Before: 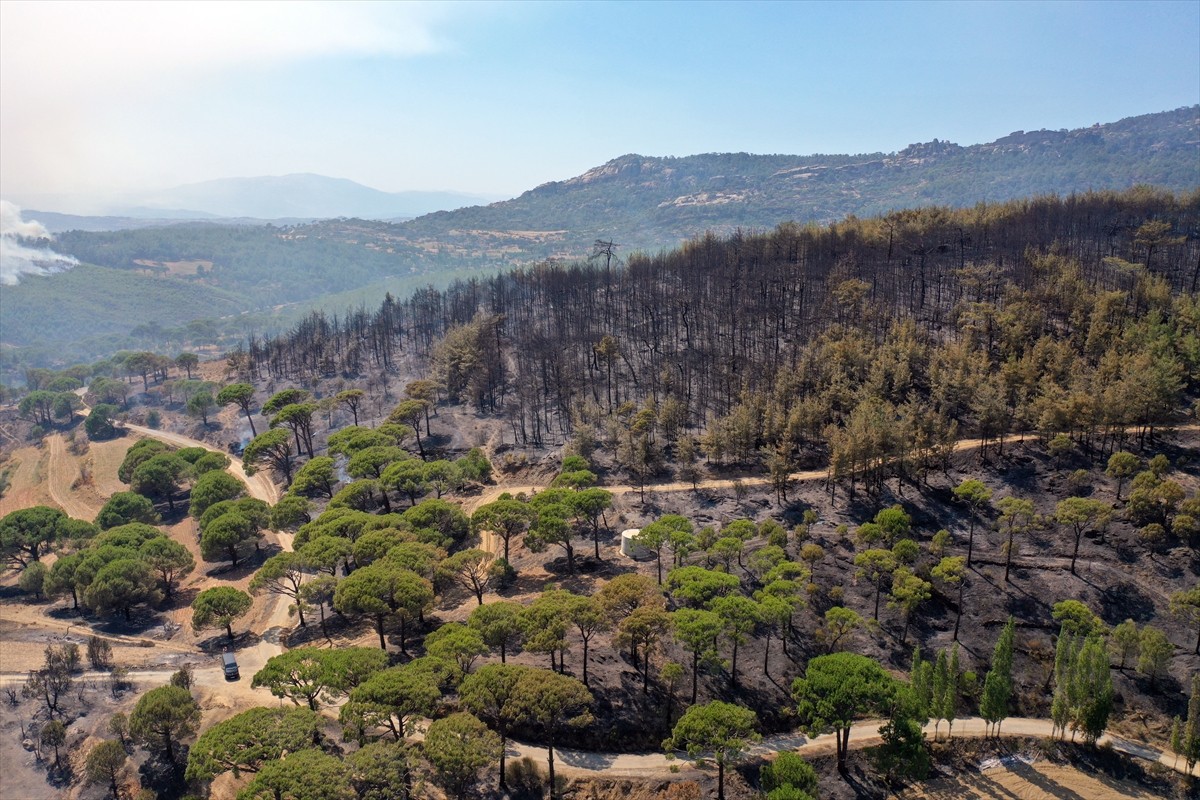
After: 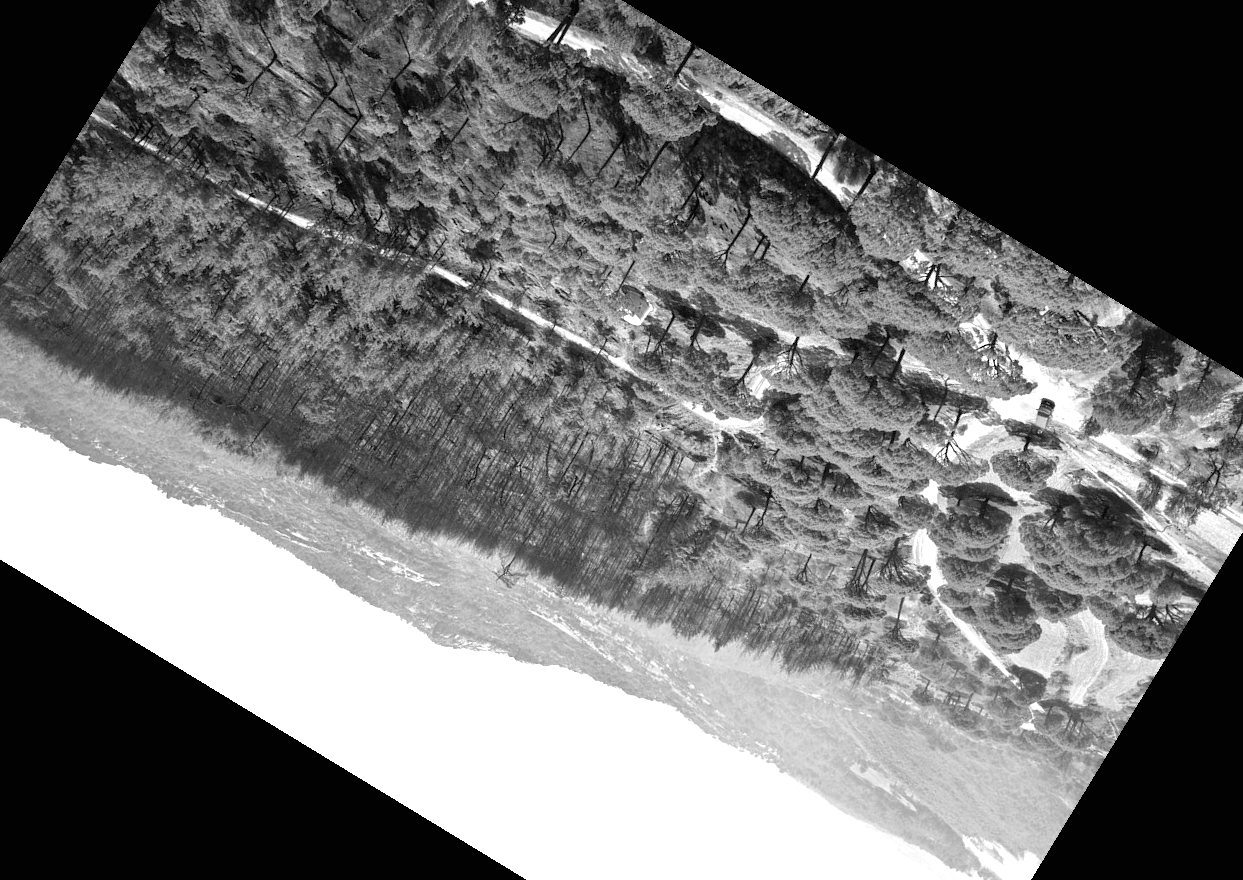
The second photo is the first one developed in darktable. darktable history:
crop and rotate: angle 148.68°, left 9.111%, top 15.603%, right 4.588%, bottom 17.041%
color calibration: illuminant as shot in camera, x 0.37, y 0.382, temperature 4313.32 K
exposure: black level correction 0, exposure 1.1 EV, compensate exposure bias true, compensate highlight preservation false
color correction: highlights a* -20.08, highlights b* 9.8, shadows a* -20.4, shadows b* -10.76
monochrome: a 32, b 64, size 2.3, highlights 1
